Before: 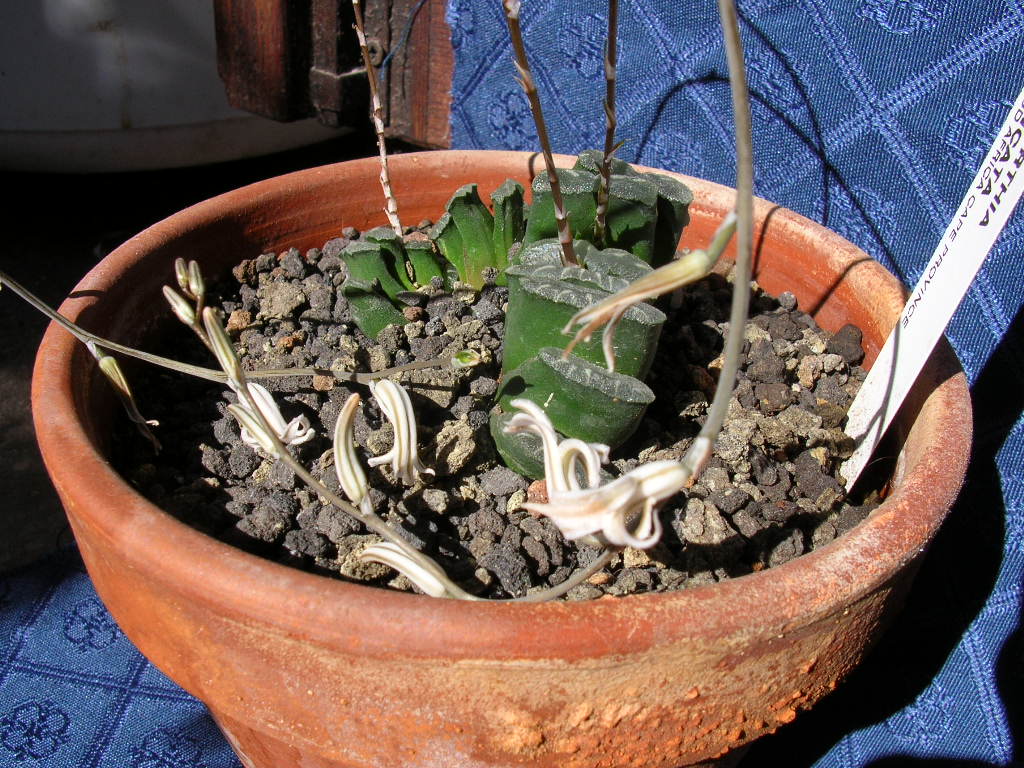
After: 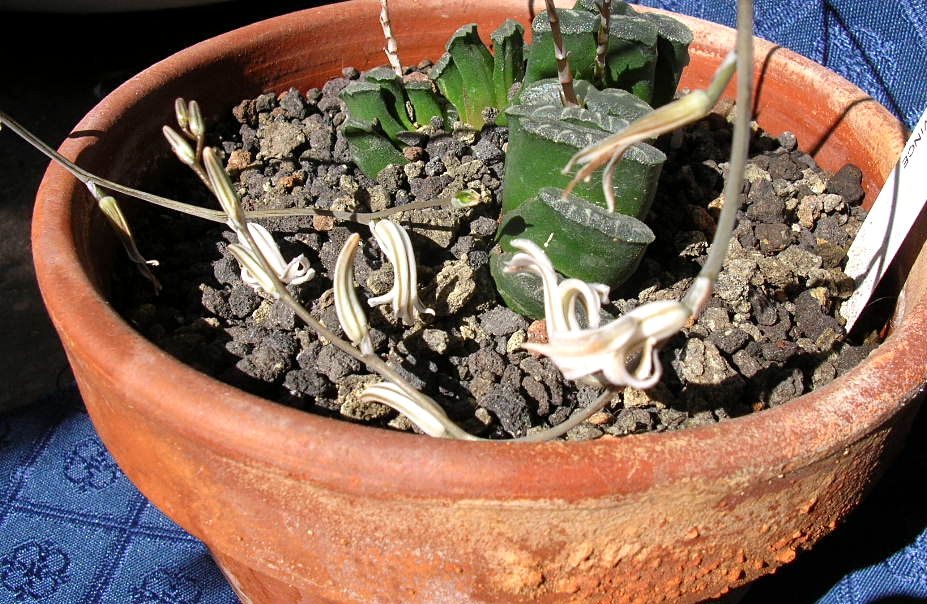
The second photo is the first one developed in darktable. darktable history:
exposure: exposure 0.178 EV, compensate exposure bias true, compensate highlight preservation false
crop: top 20.916%, right 9.437%, bottom 0.316%
sharpen: amount 0.2
